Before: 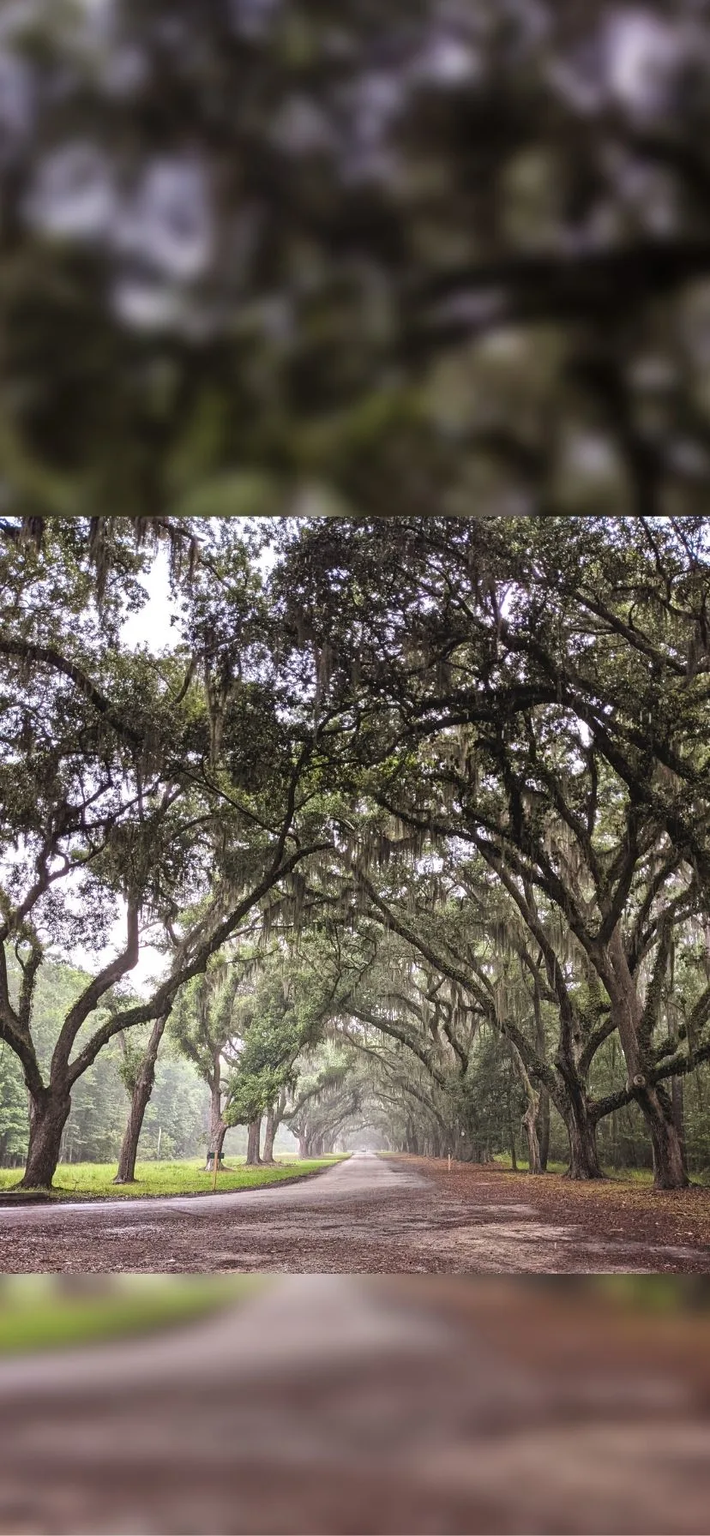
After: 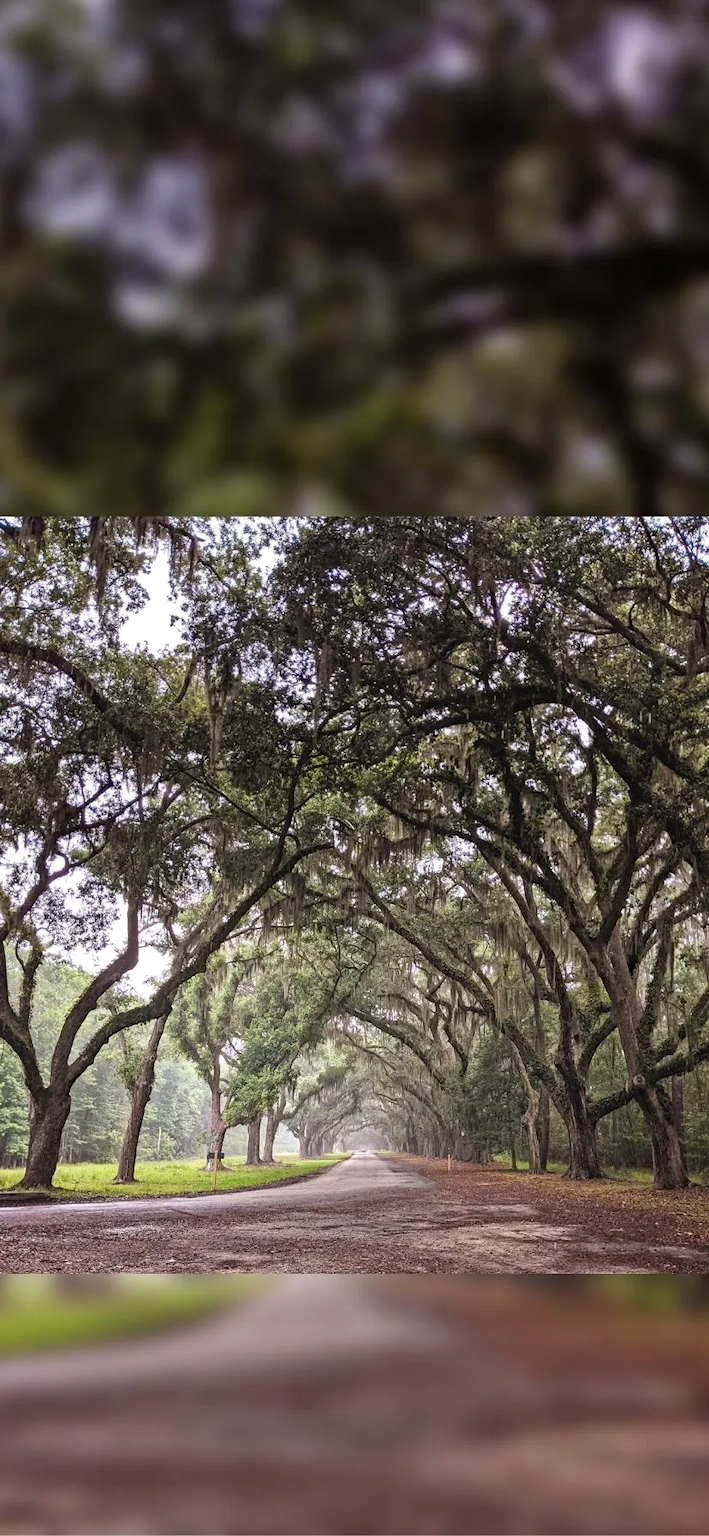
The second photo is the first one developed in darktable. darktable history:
exposure: compensate highlight preservation false
haze removal: strength 0.287, distance 0.248, compatibility mode true, adaptive false
